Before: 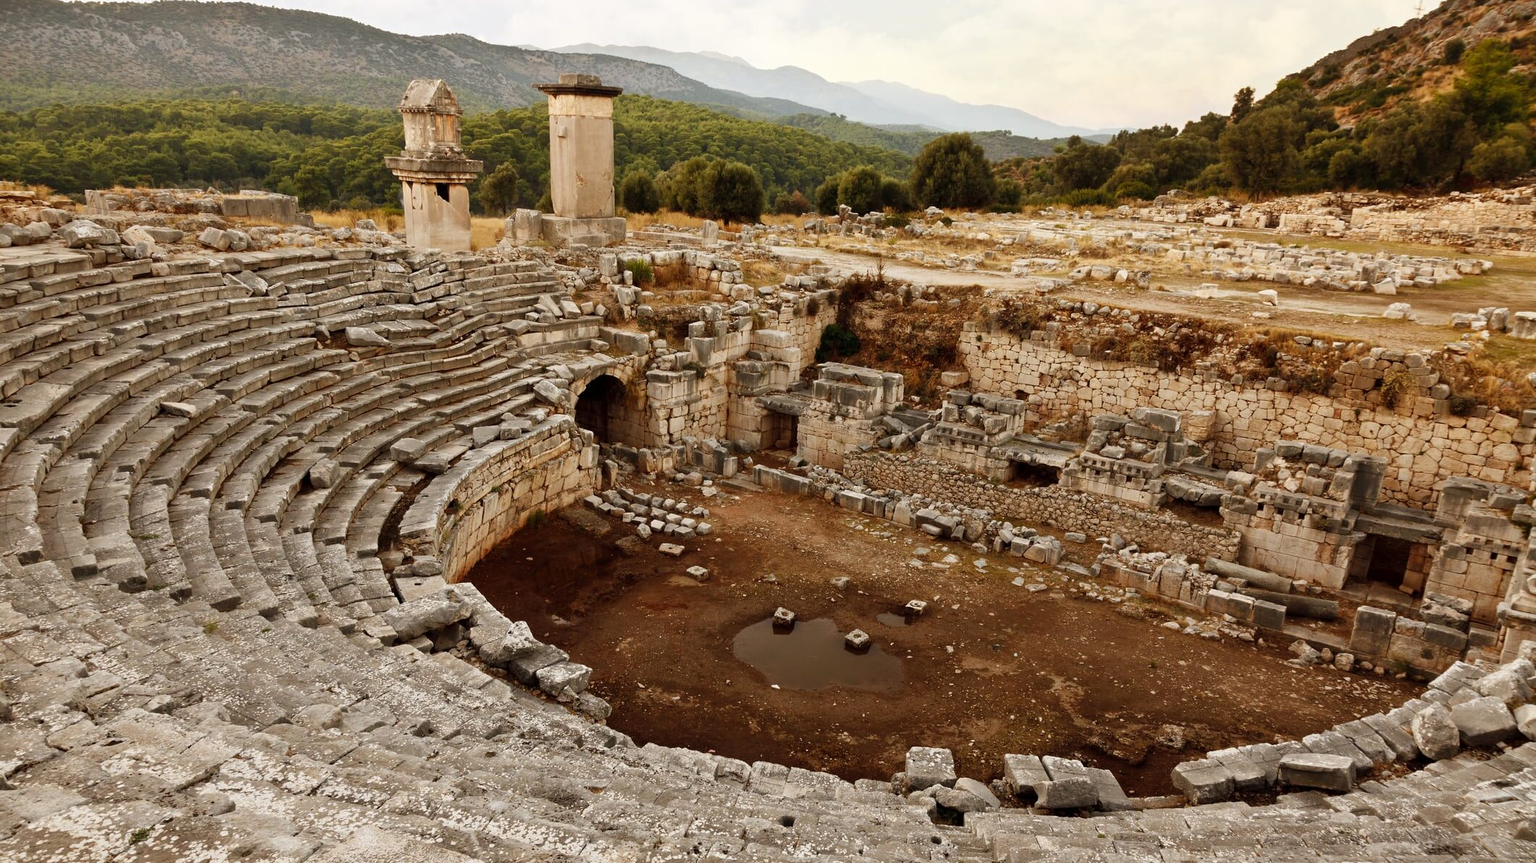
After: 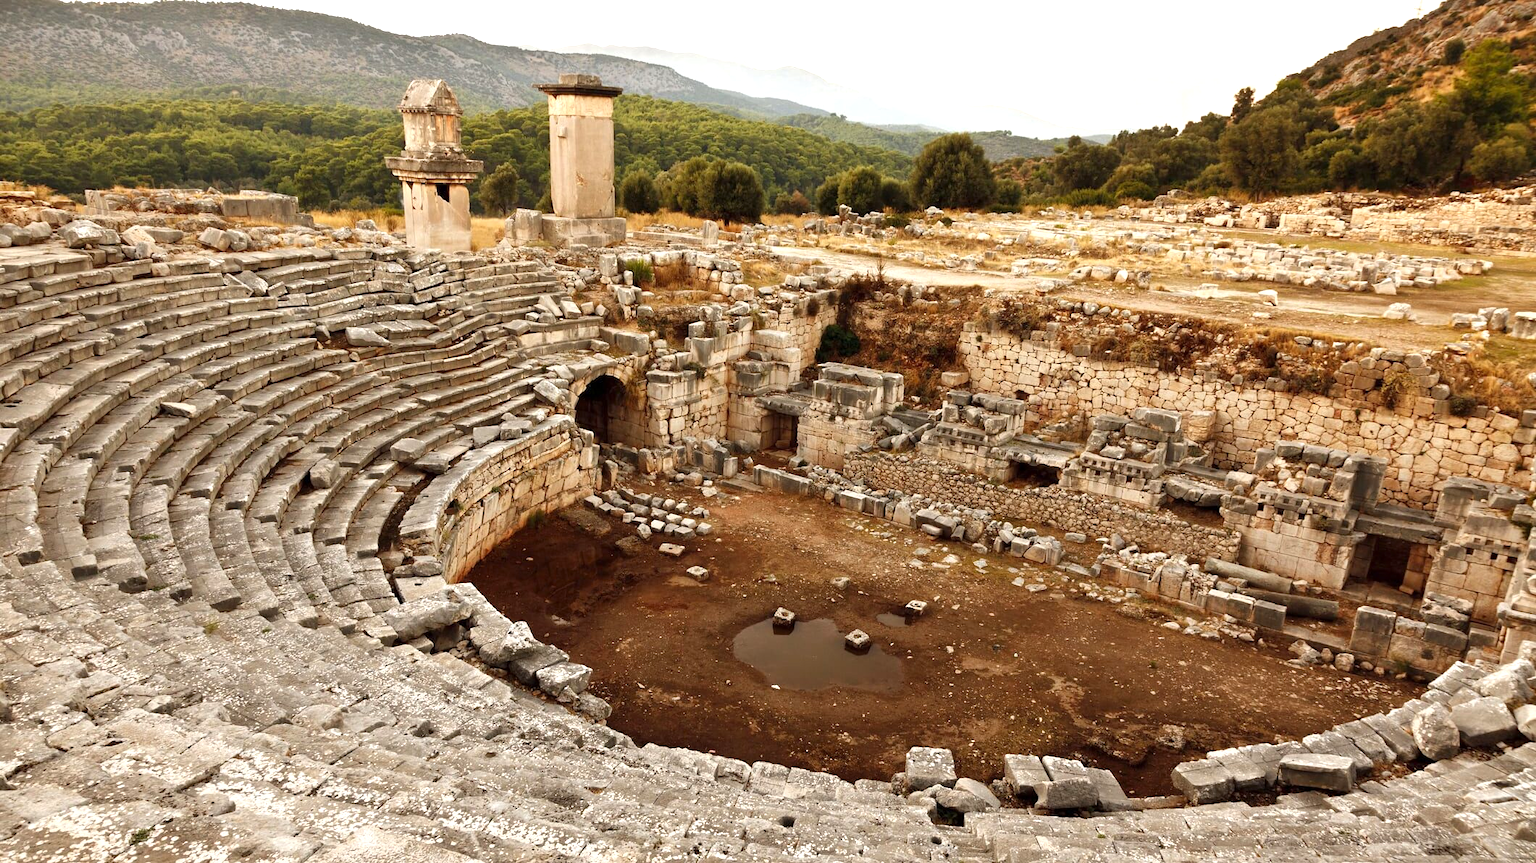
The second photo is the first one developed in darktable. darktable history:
exposure: exposure 0.602 EV, compensate highlight preservation false
